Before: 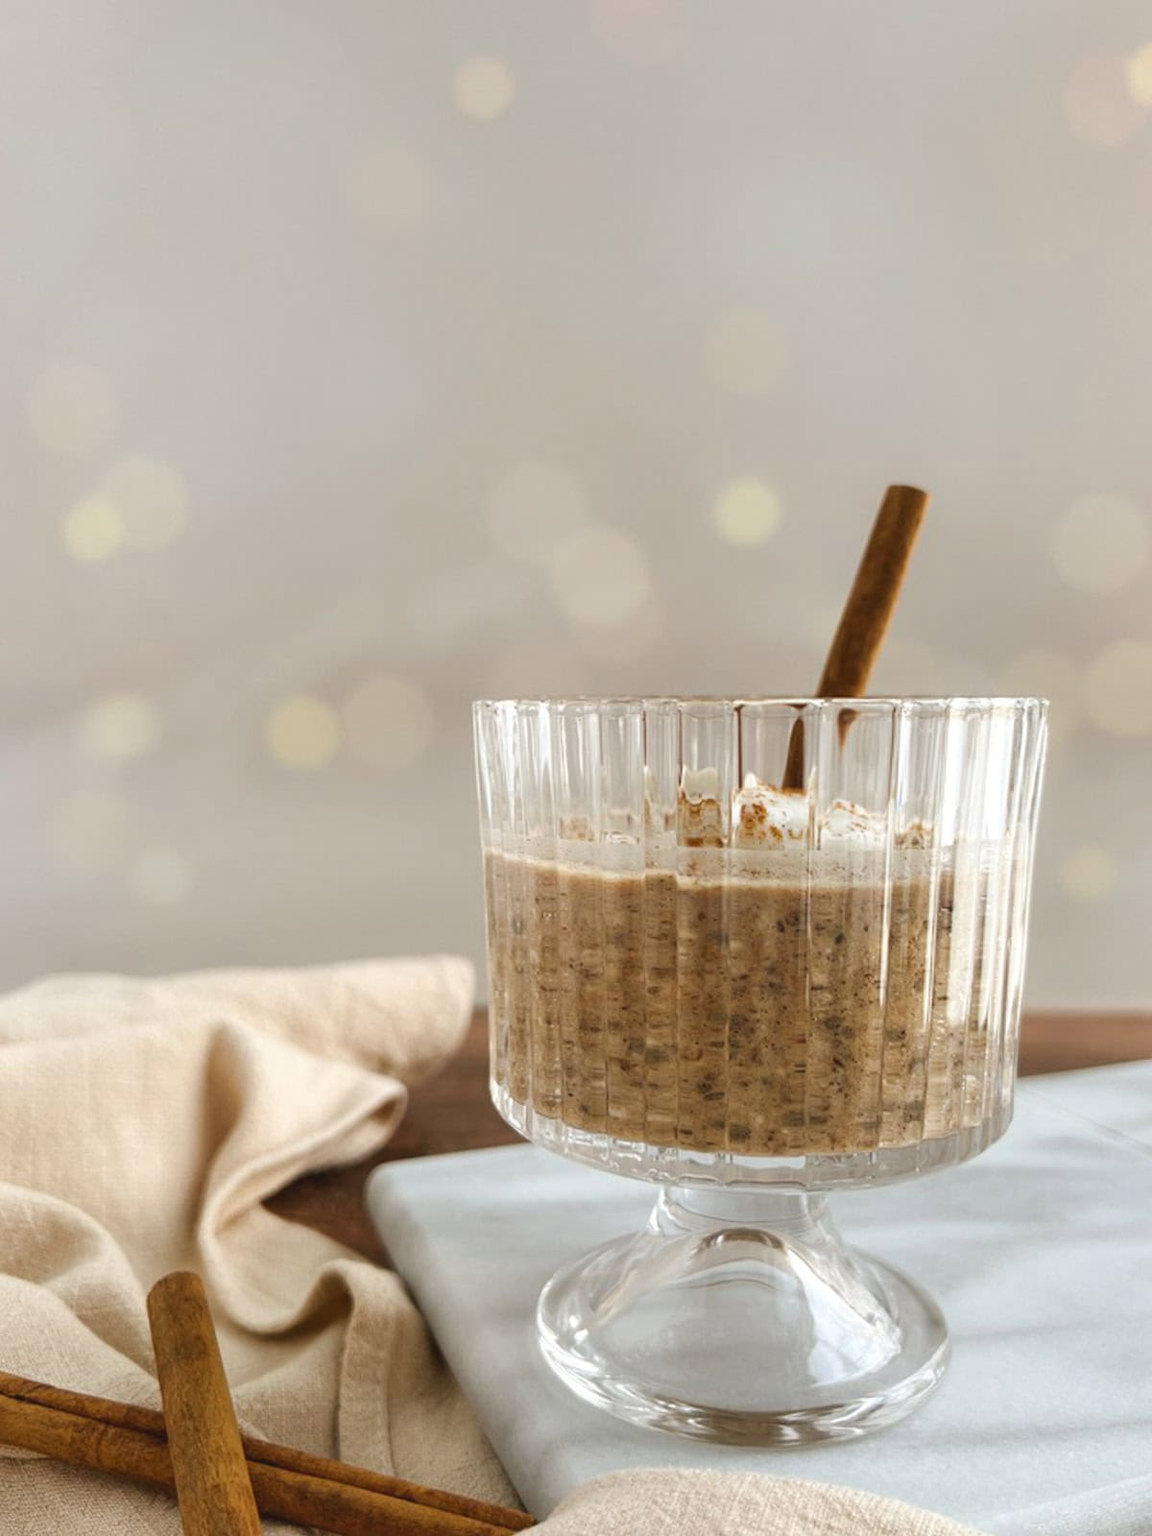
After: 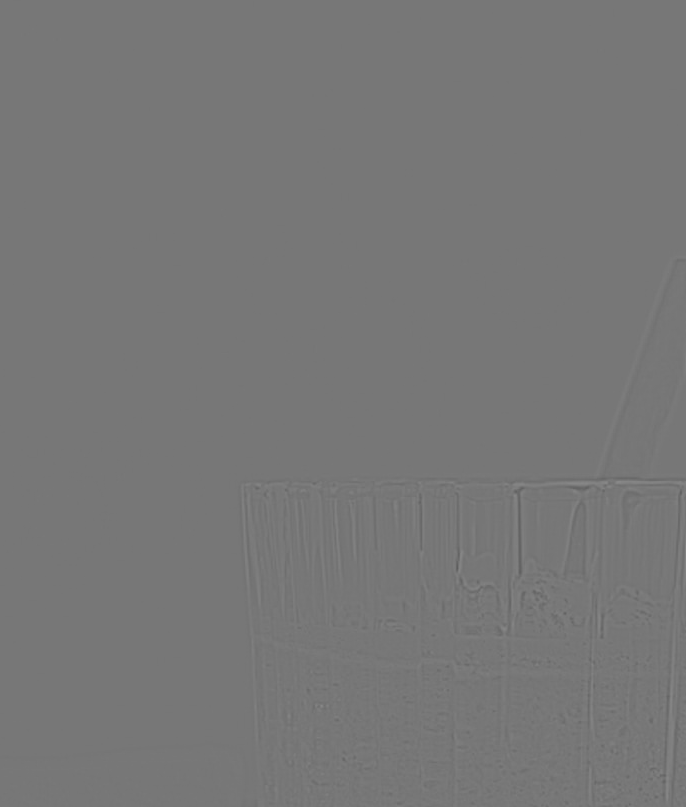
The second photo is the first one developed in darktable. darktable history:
crop: left 20.932%, top 15.471%, right 21.848%, bottom 34.081%
shadows and highlights: shadows 25, highlights -70
highpass: sharpness 5.84%, contrast boost 8.44%
